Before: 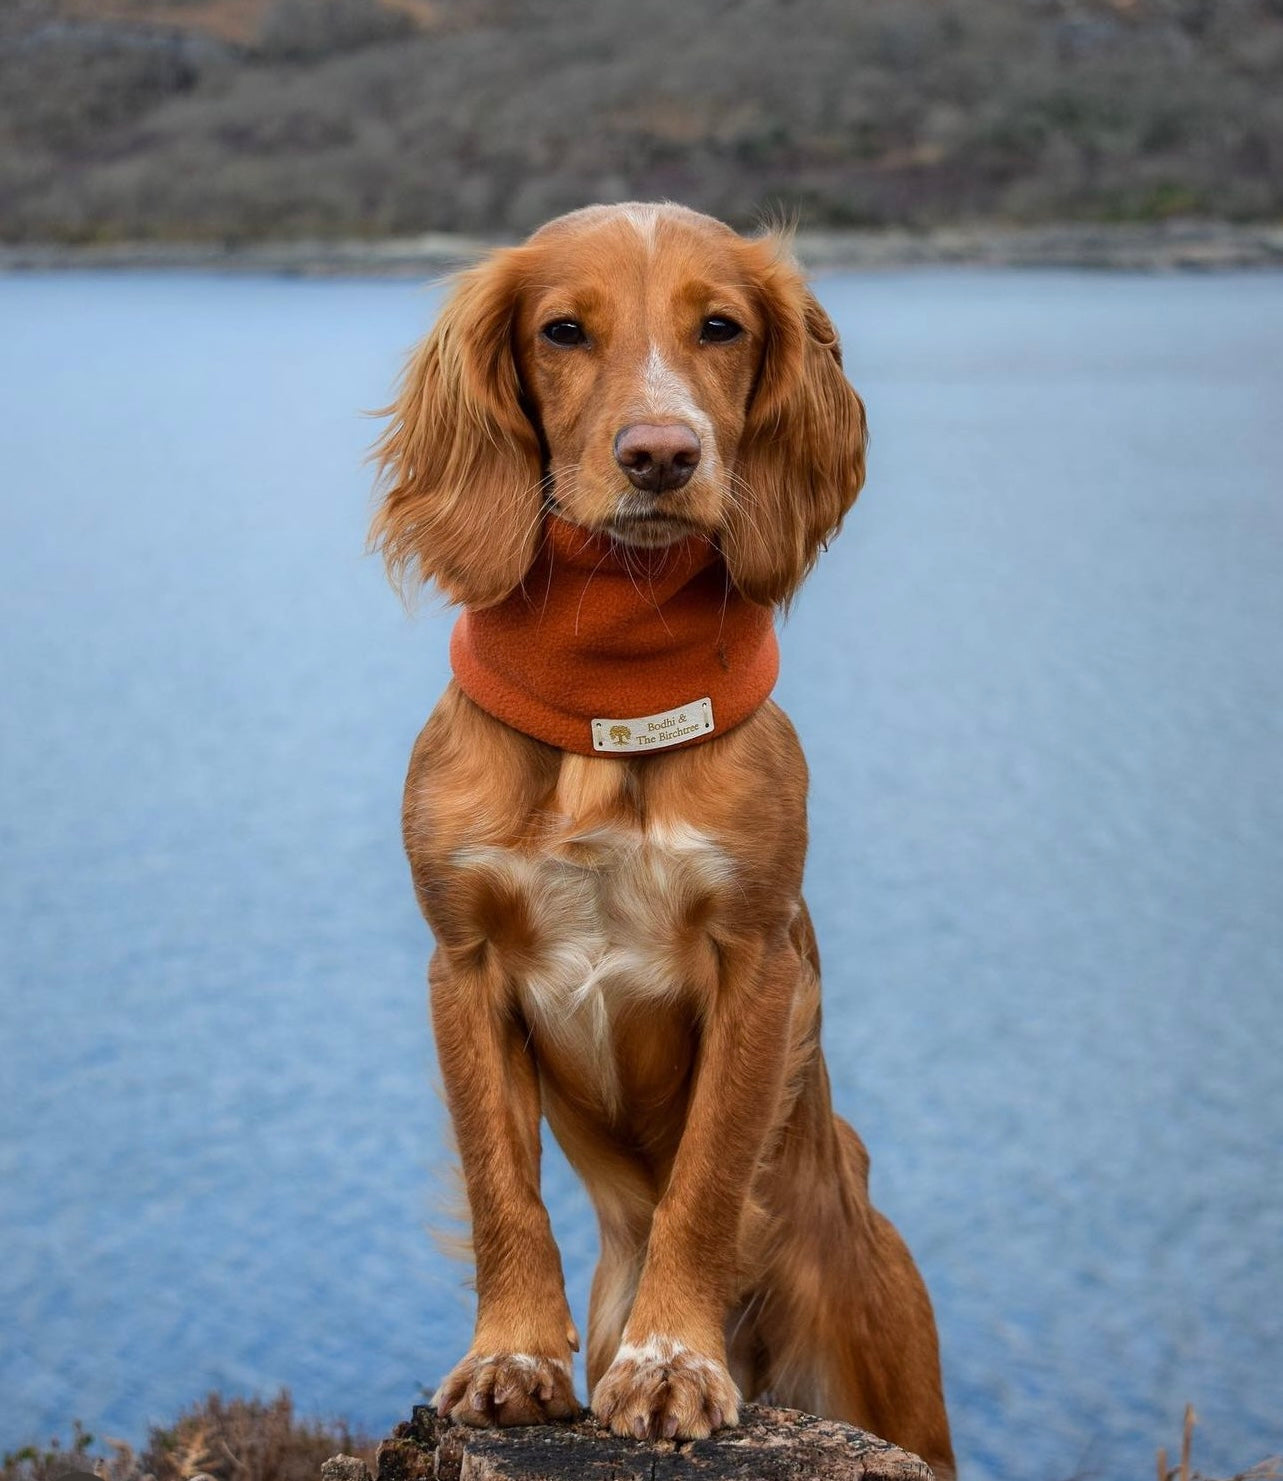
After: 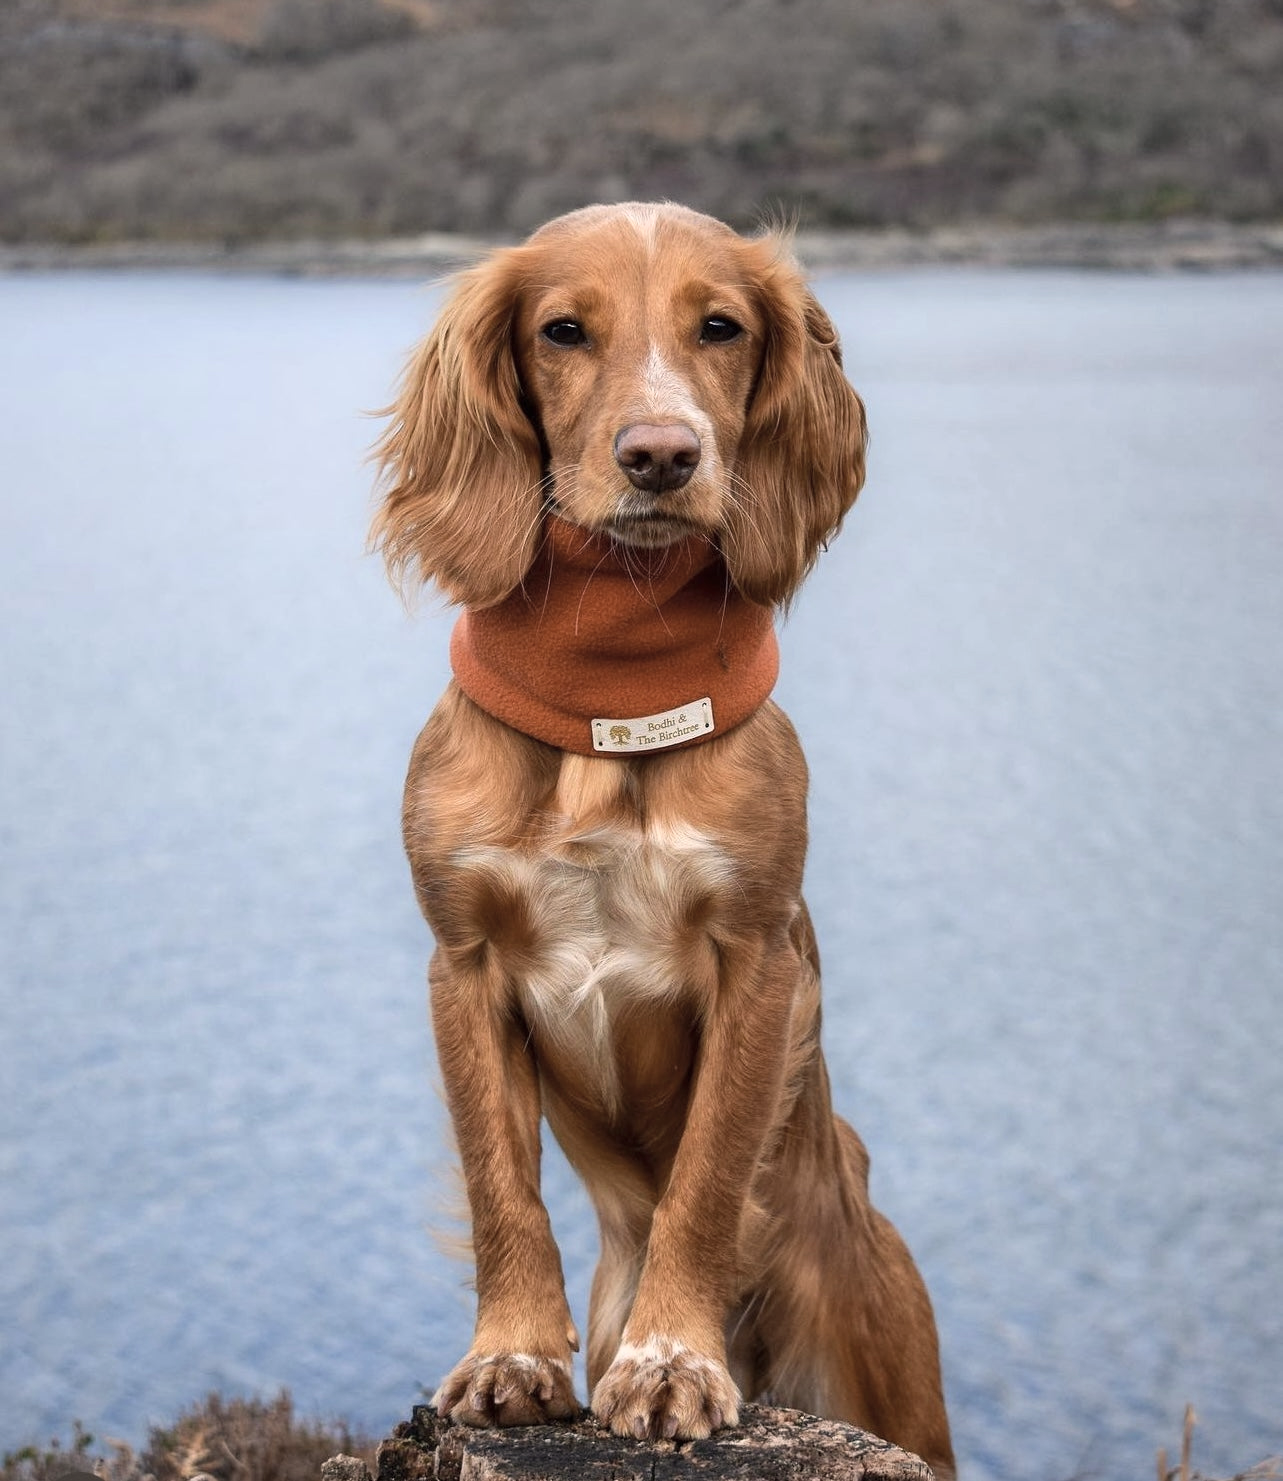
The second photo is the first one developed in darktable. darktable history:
color correction: highlights a* 5.52, highlights b* 5.18, saturation 0.662
base curve: curves: ch0 [(0, 0) (0.688, 0.865) (1, 1)]
